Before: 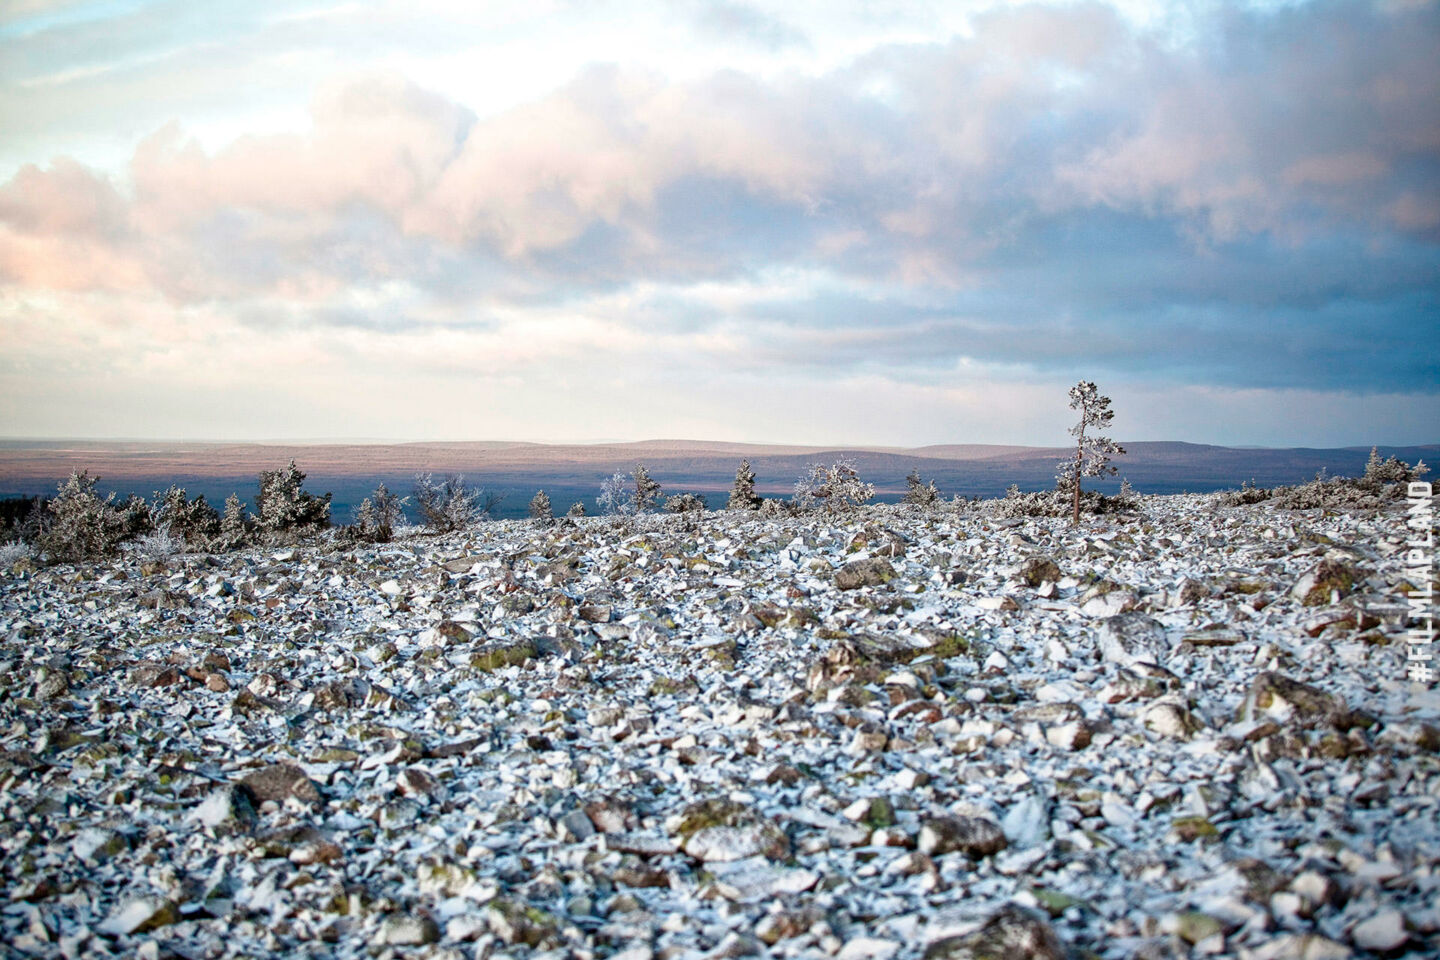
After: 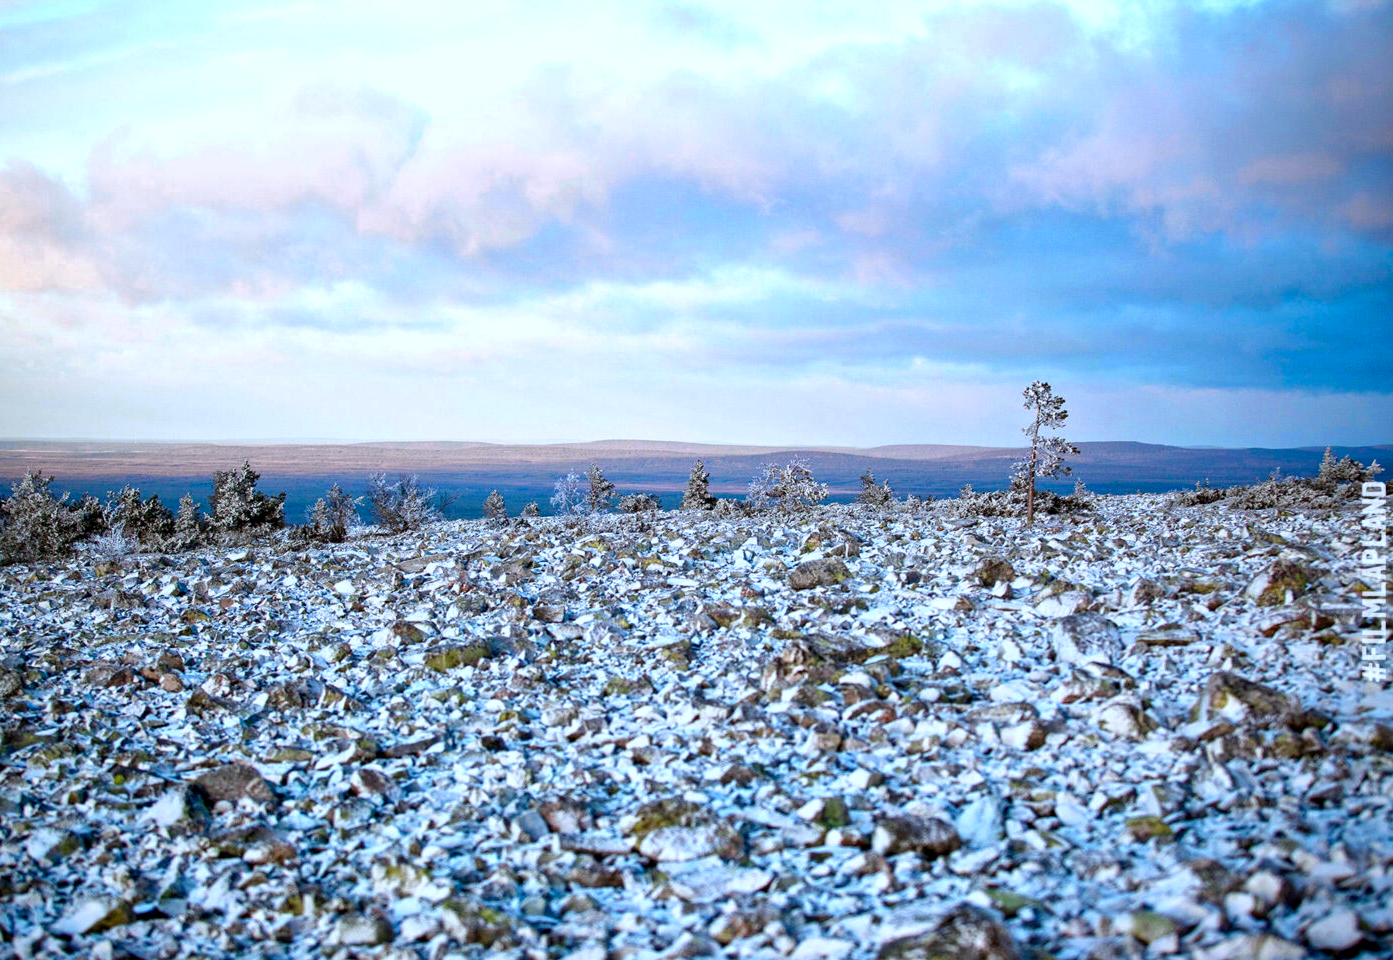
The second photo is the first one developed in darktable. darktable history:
color zones: curves: ch0 [(0.099, 0.624) (0.257, 0.596) (0.384, 0.376) (0.529, 0.492) (0.697, 0.564) (0.768, 0.532) (0.908, 0.644)]; ch1 [(0.112, 0.564) (0.254, 0.612) (0.432, 0.676) (0.592, 0.456) (0.743, 0.684) (0.888, 0.536)]; ch2 [(0.25, 0.5) (0.469, 0.36) (0.75, 0.5)]
crop and rotate: left 3.238%
white balance: red 0.931, blue 1.11
exposure: black level correction 0.001, compensate highlight preservation false
